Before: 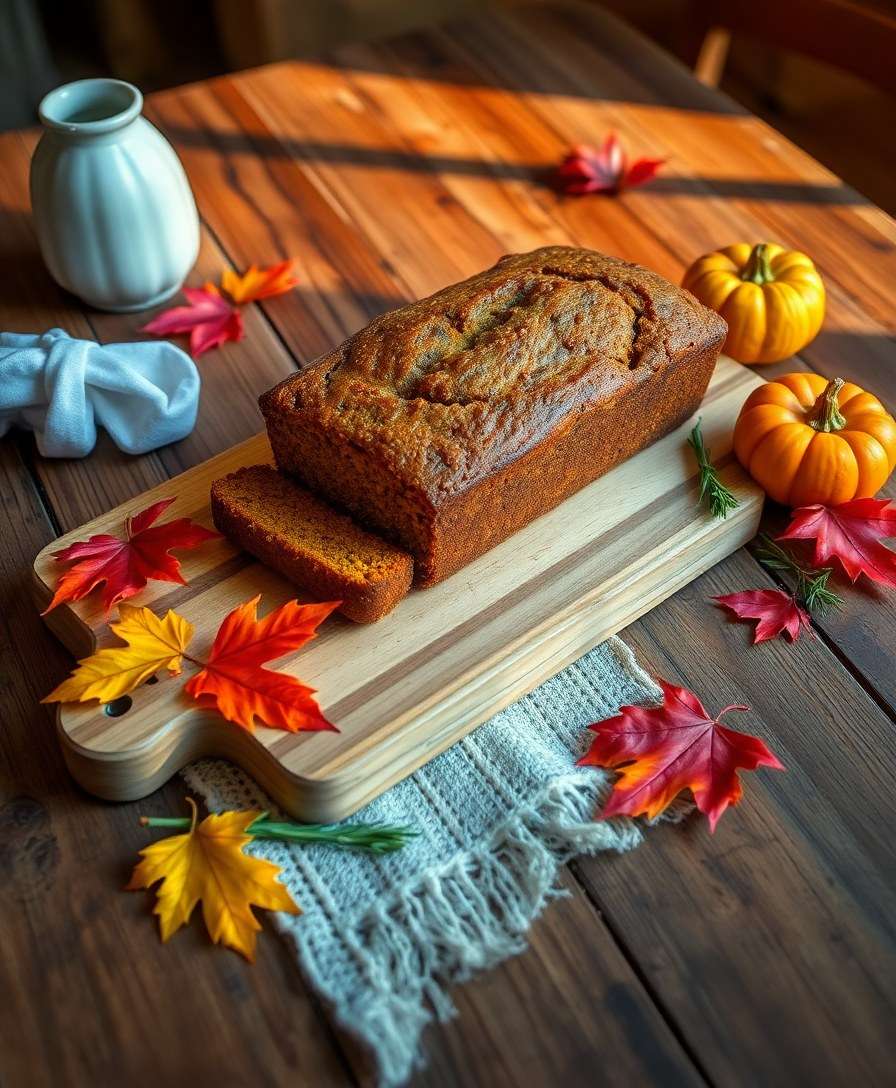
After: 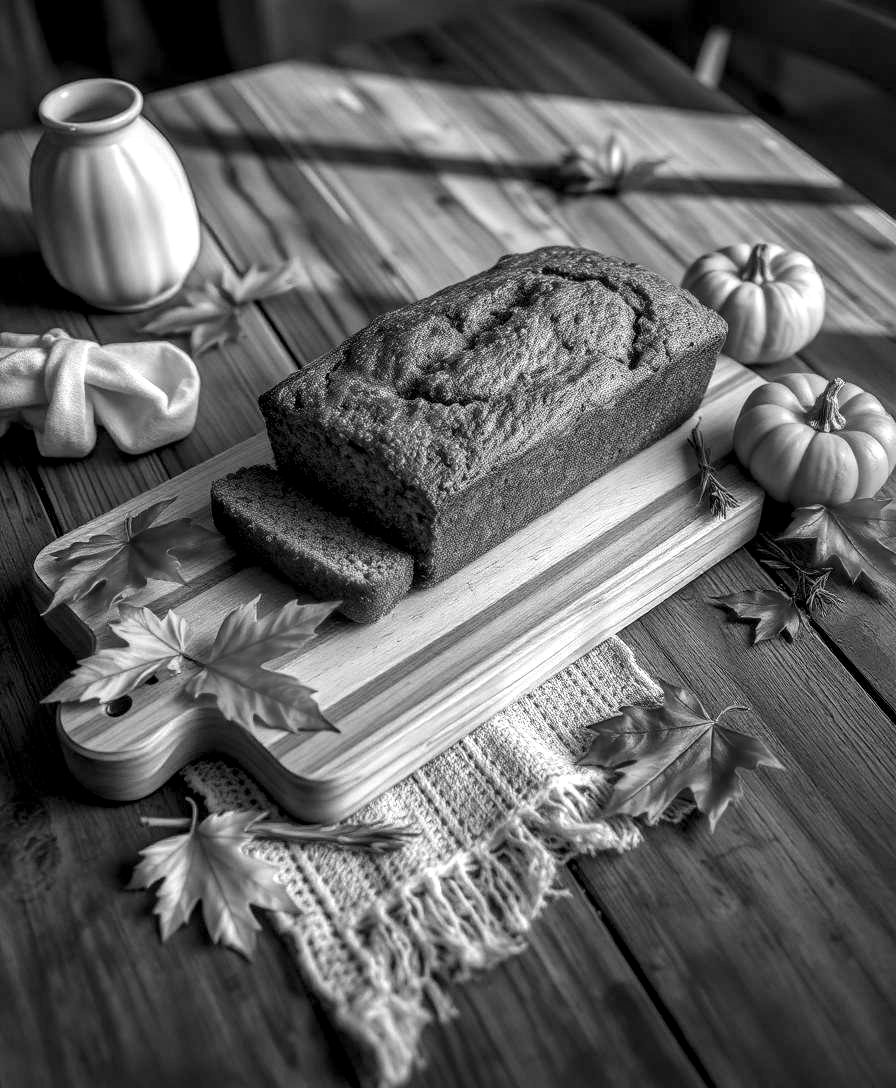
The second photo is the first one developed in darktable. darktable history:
local contrast: detail 150%
monochrome: on, module defaults
exposure: compensate highlight preservation false
